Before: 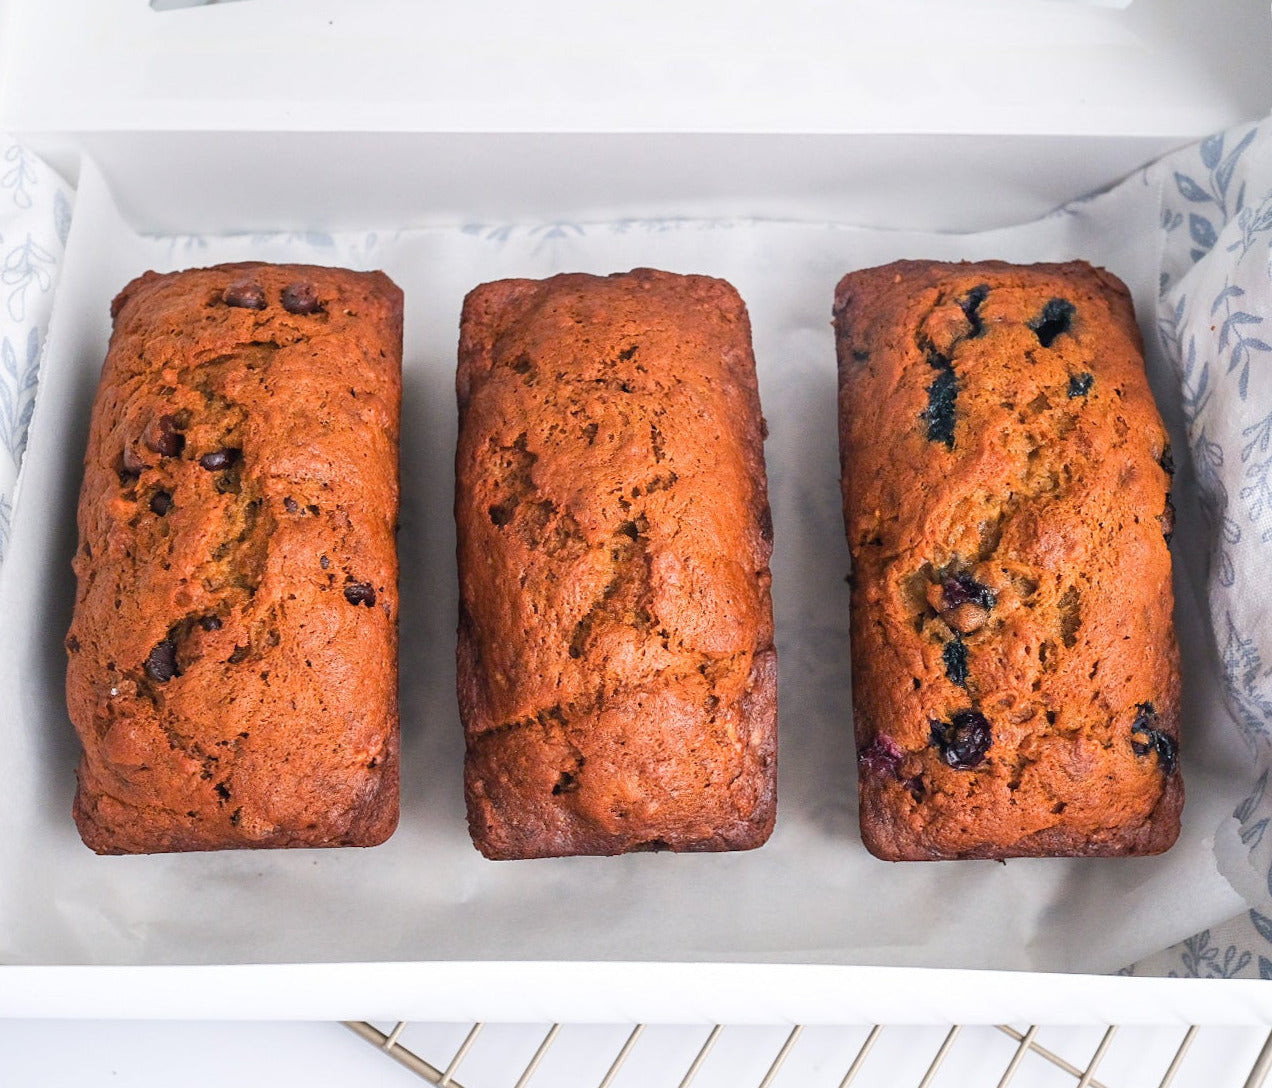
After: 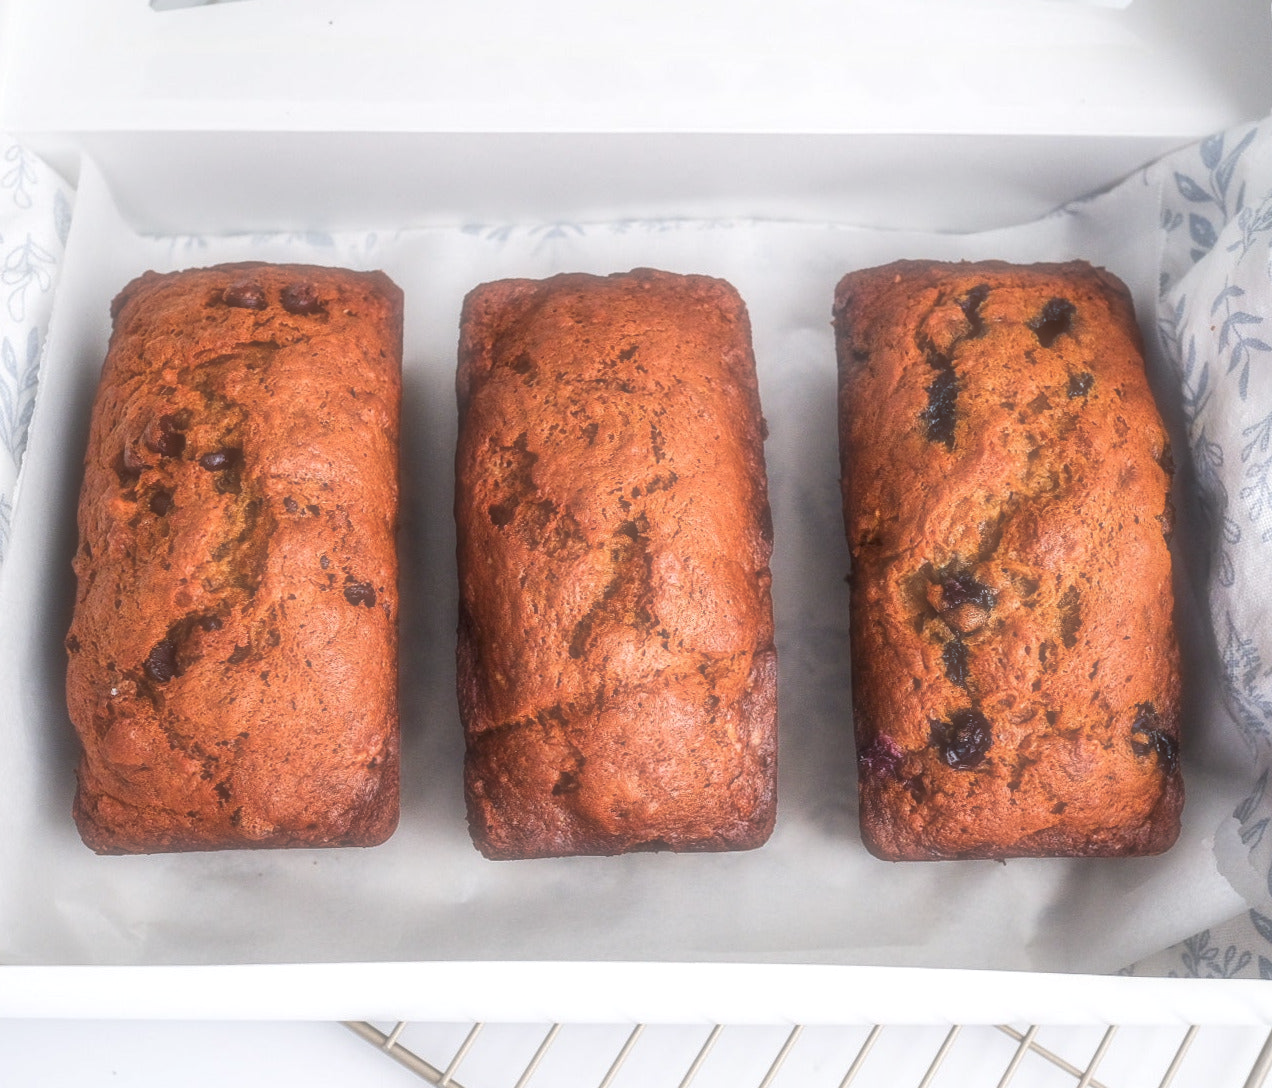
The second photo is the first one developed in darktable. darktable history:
local contrast: detail 130%
soften: size 60.24%, saturation 65.46%, brightness 0.506 EV, mix 25.7%
